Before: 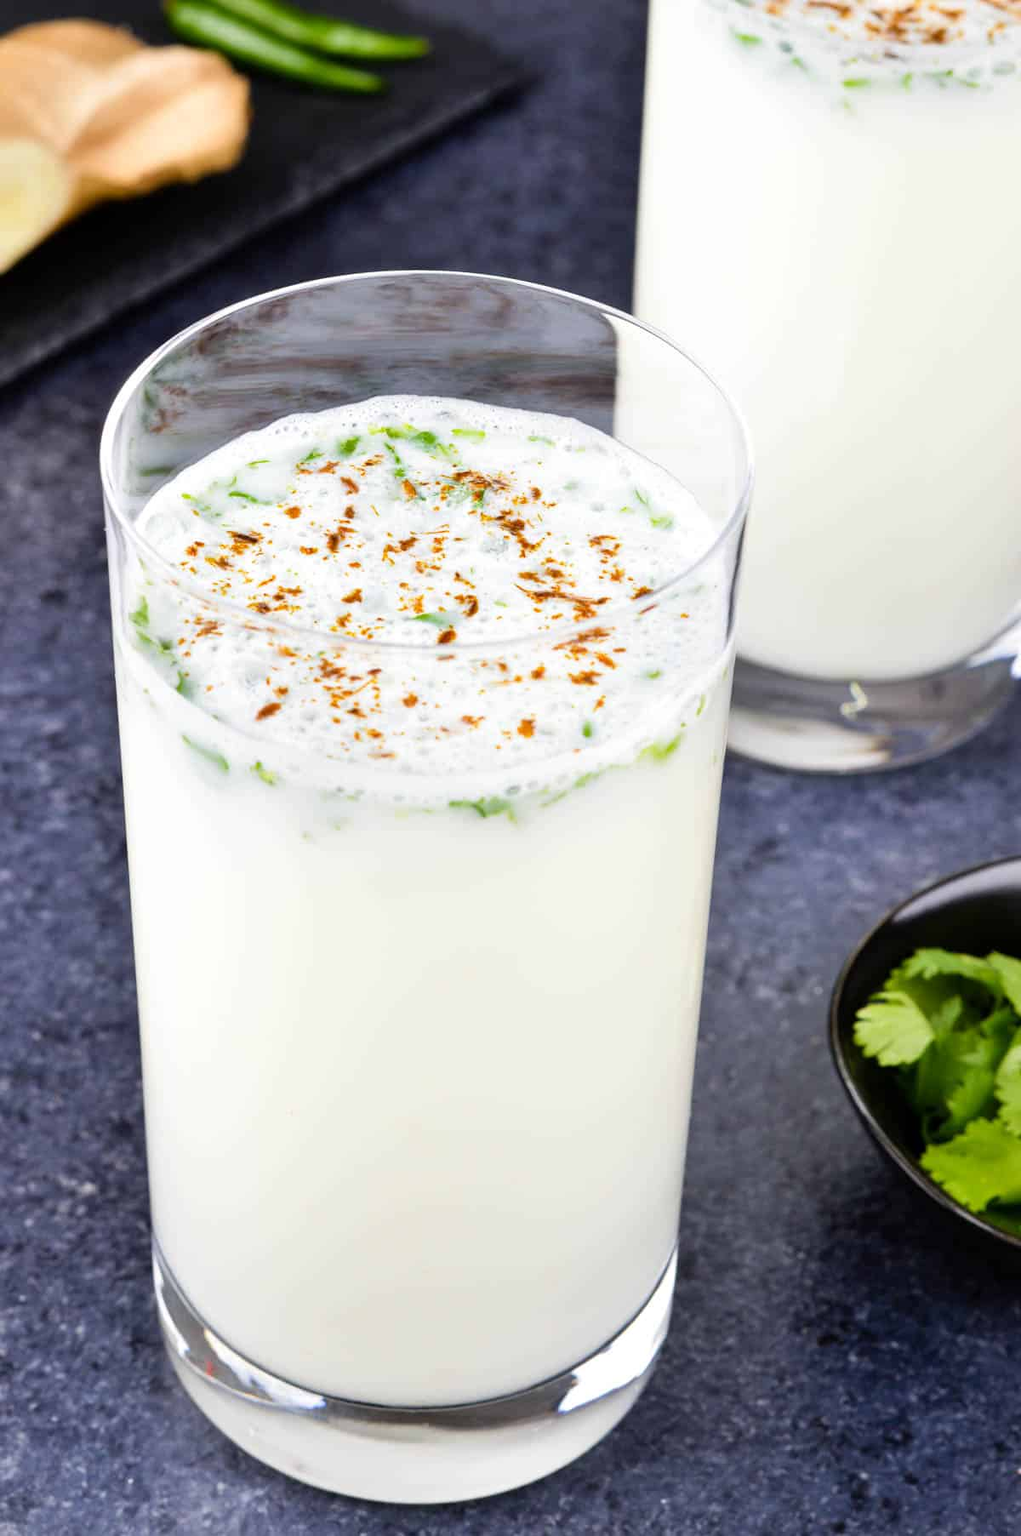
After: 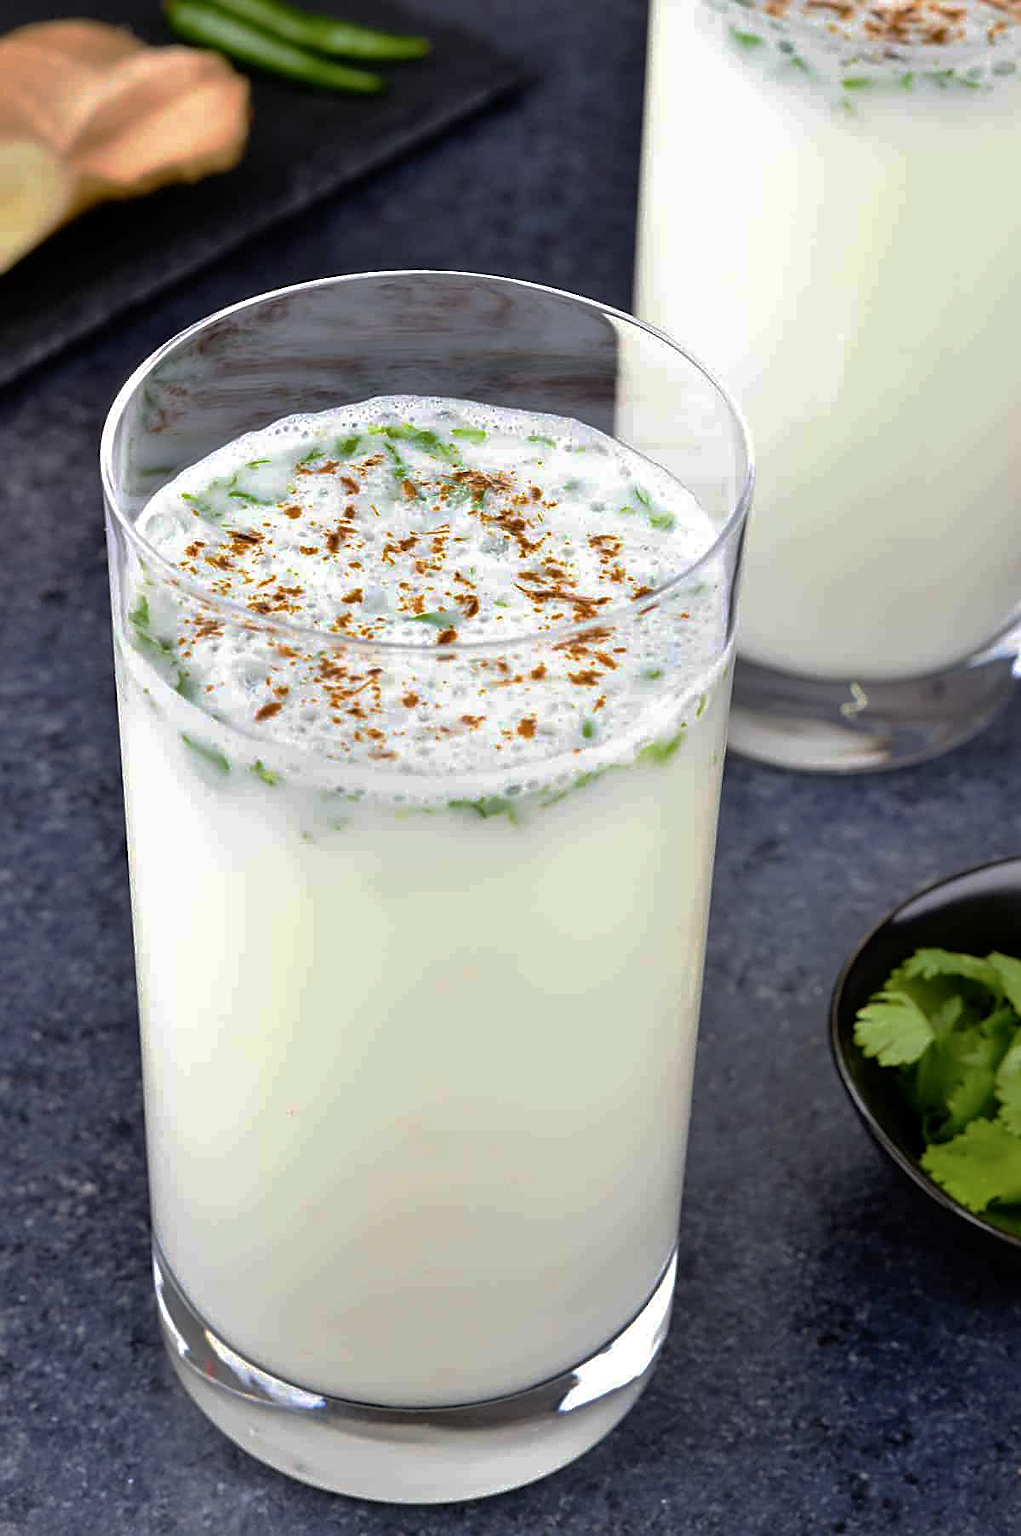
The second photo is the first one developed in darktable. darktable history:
base curve: curves: ch0 [(0, 0) (0.841, 0.609) (1, 1)], preserve colors none
sharpen: on, module defaults
